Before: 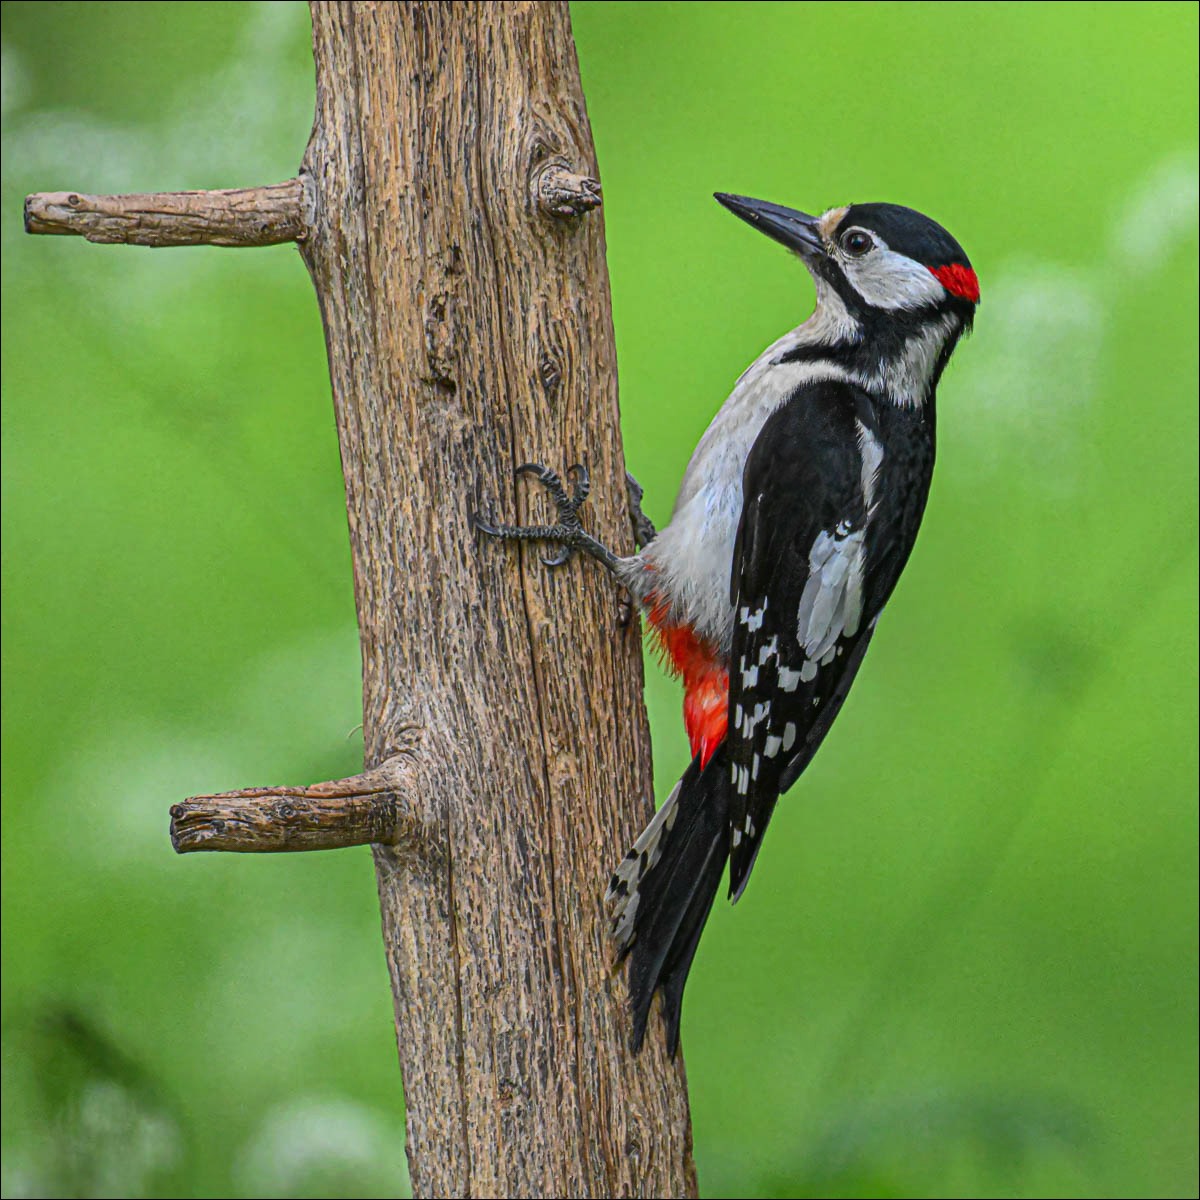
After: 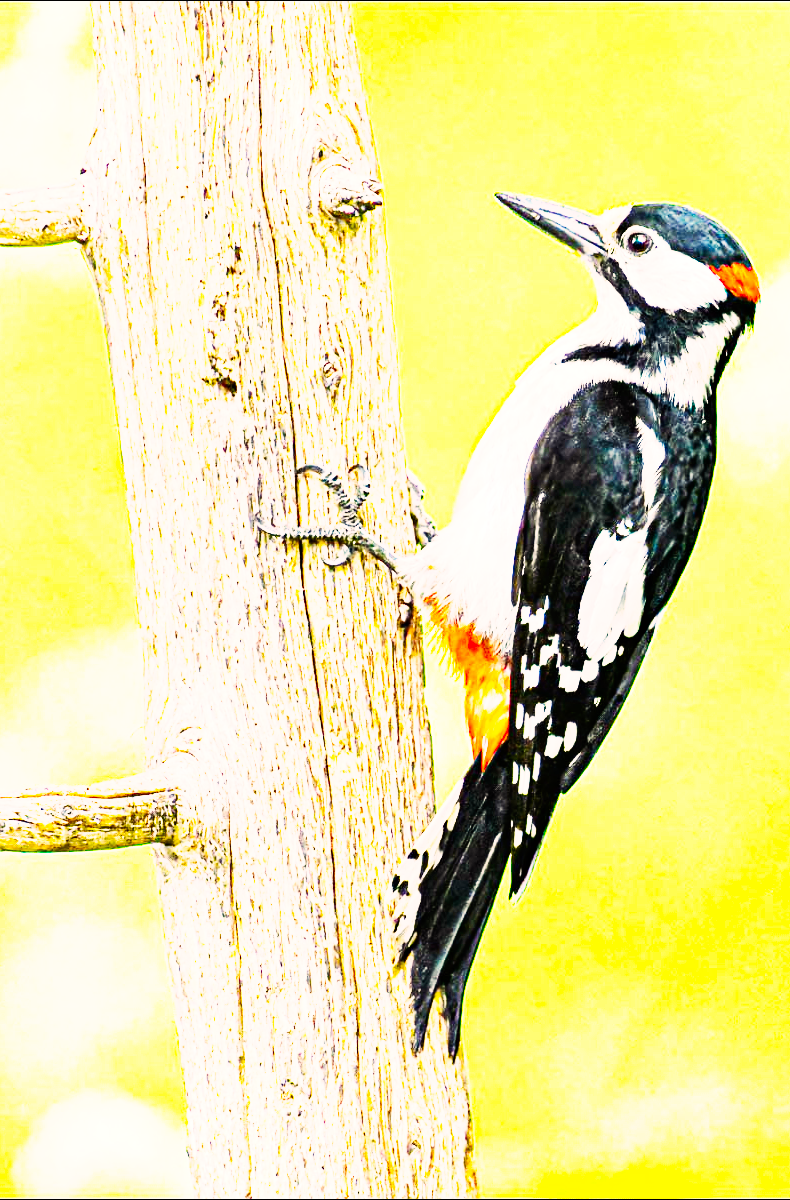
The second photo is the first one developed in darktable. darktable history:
base curve: curves: ch0 [(0, 0) (0.007, 0.004) (0.027, 0.03) (0.046, 0.07) (0.207, 0.54) (0.442, 0.872) (0.673, 0.972) (1, 1)], preserve colors none
tone equalizer: -8 EV -1.11 EV, -7 EV -1.03 EV, -6 EV -0.849 EV, -5 EV -0.601 EV, -3 EV 0.563 EV, -2 EV 0.89 EV, -1 EV 1 EV, +0 EV 1.05 EV, mask exposure compensation -0.488 EV
crop and rotate: left 18.297%, right 15.853%
haze removal: compatibility mode true, adaptive false
color correction: highlights a* 12.42, highlights b* 5.59
color balance rgb: highlights gain › luminance 15.397%, highlights gain › chroma 6.894%, highlights gain › hue 127.15°, perceptual saturation grading › global saturation 30.849%, perceptual brilliance grading › highlights 20.714%, perceptual brilliance grading › mid-tones 20.562%, perceptual brilliance grading › shadows -20.606%, contrast -10.317%
shadows and highlights: radius 128.29, shadows 30.35, highlights -30.54, low approximation 0.01, soften with gaussian
exposure: exposure 0.722 EV, compensate exposure bias true, compensate highlight preservation false
